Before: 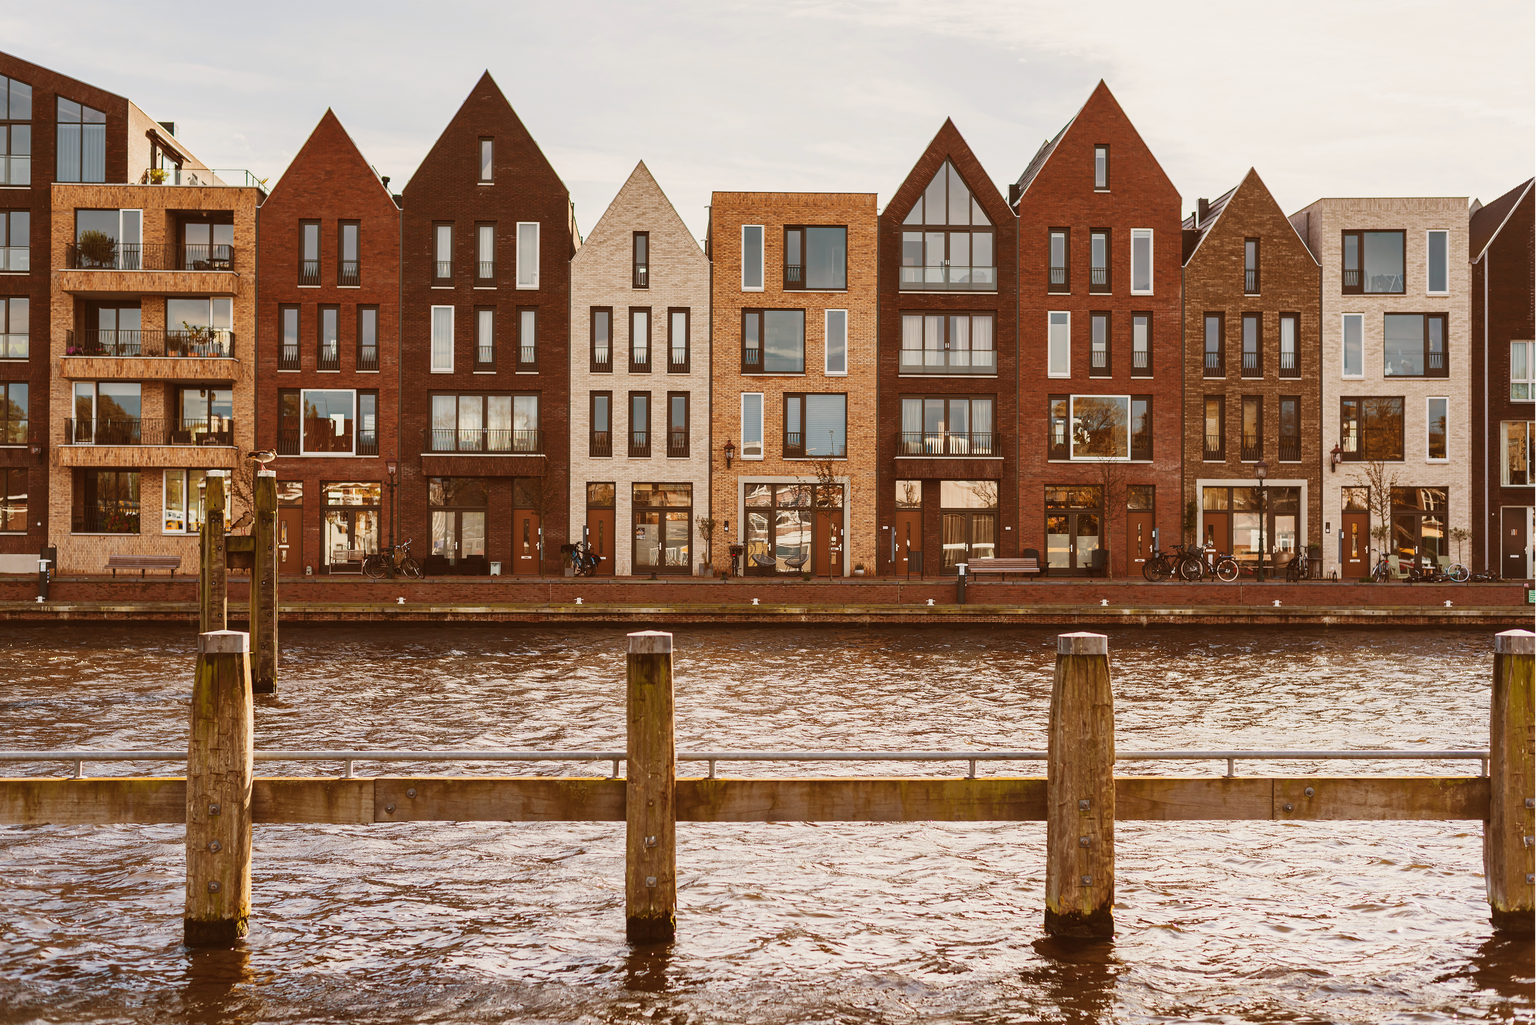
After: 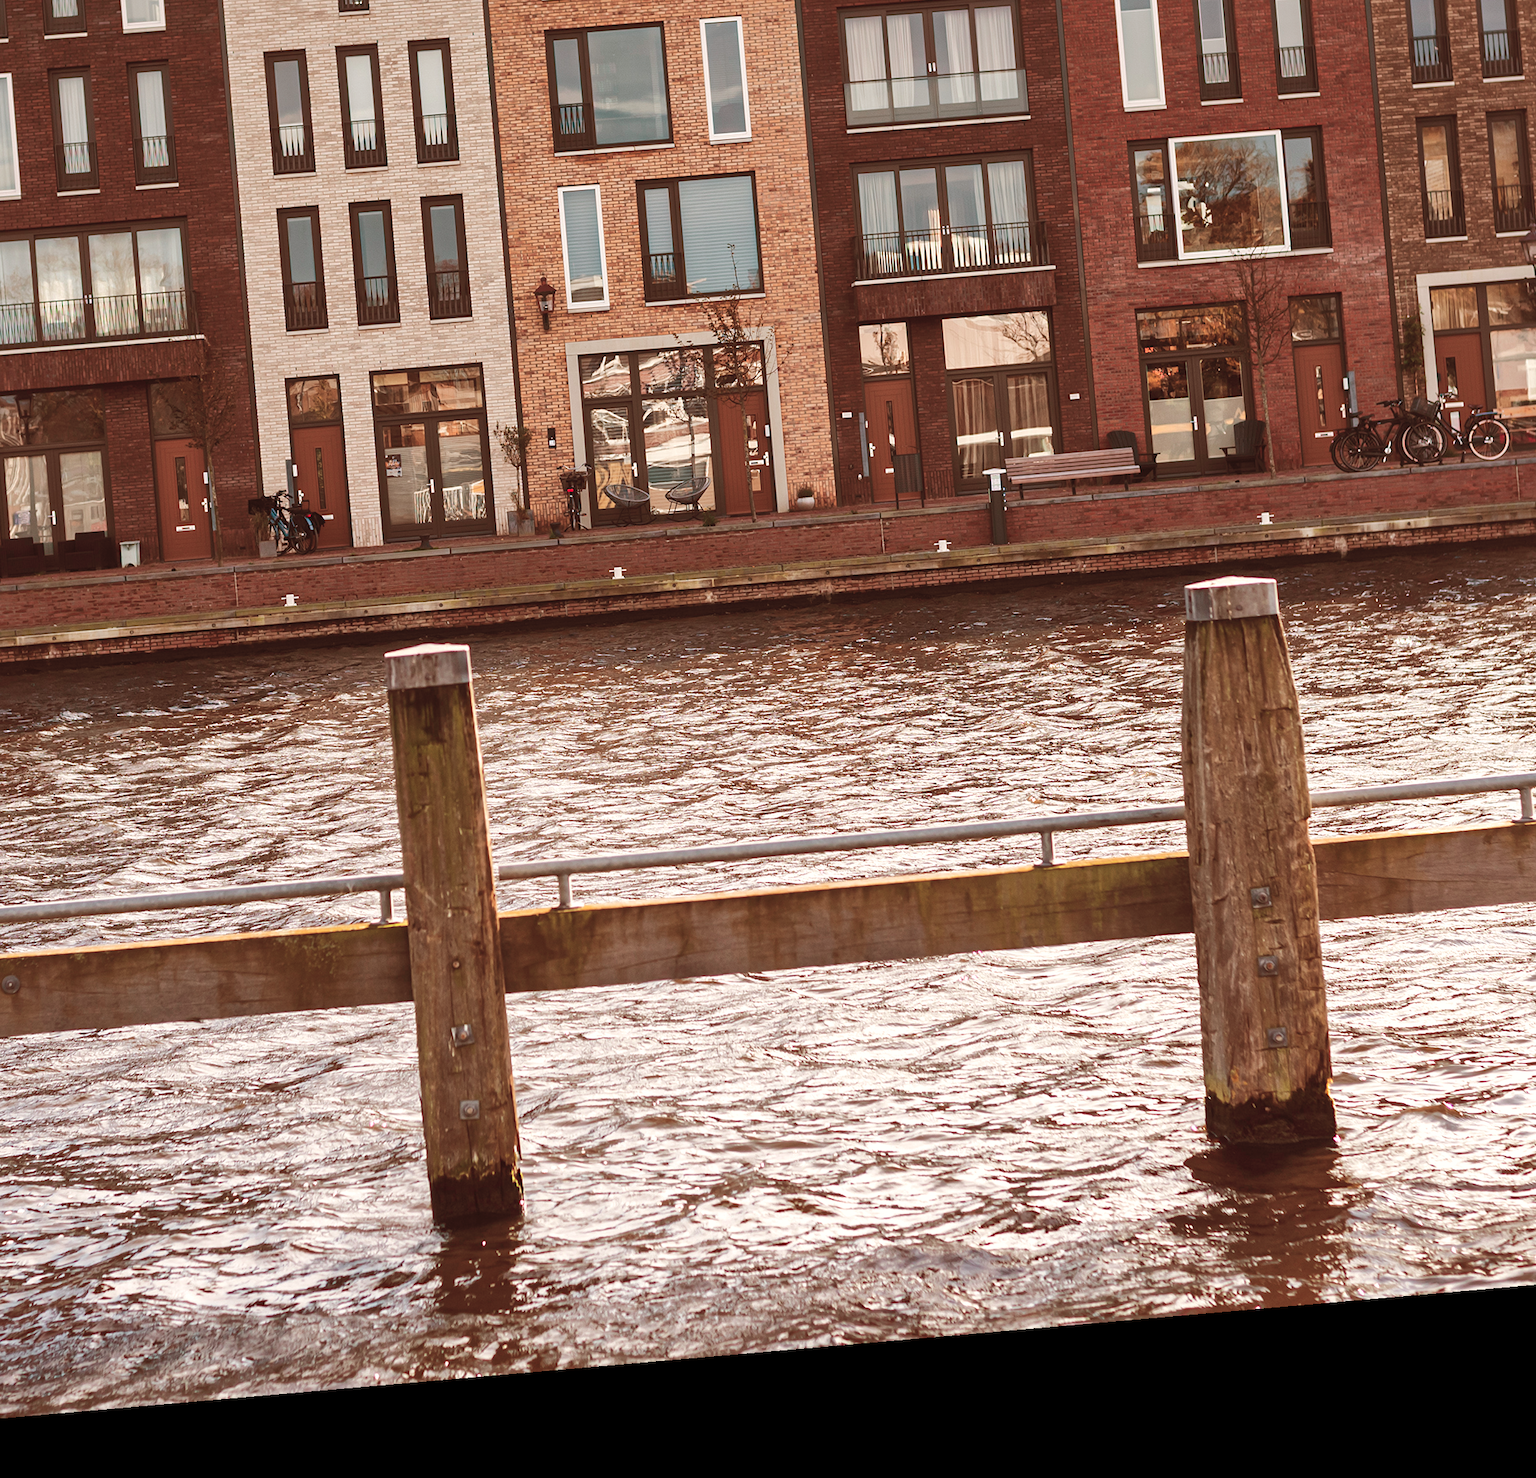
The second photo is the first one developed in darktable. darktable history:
rotate and perspective: rotation -4.98°, automatic cropping off
crop and rotate: left 29.237%, top 31.152%, right 19.807%
tone equalizer: -8 EV -0.417 EV, -7 EV -0.389 EV, -6 EV -0.333 EV, -5 EV -0.222 EV, -3 EV 0.222 EV, -2 EV 0.333 EV, -1 EV 0.389 EV, +0 EV 0.417 EV, edges refinement/feathering 500, mask exposure compensation -1.57 EV, preserve details no
shadows and highlights: on, module defaults
color contrast: blue-yellow contrast 0.7
